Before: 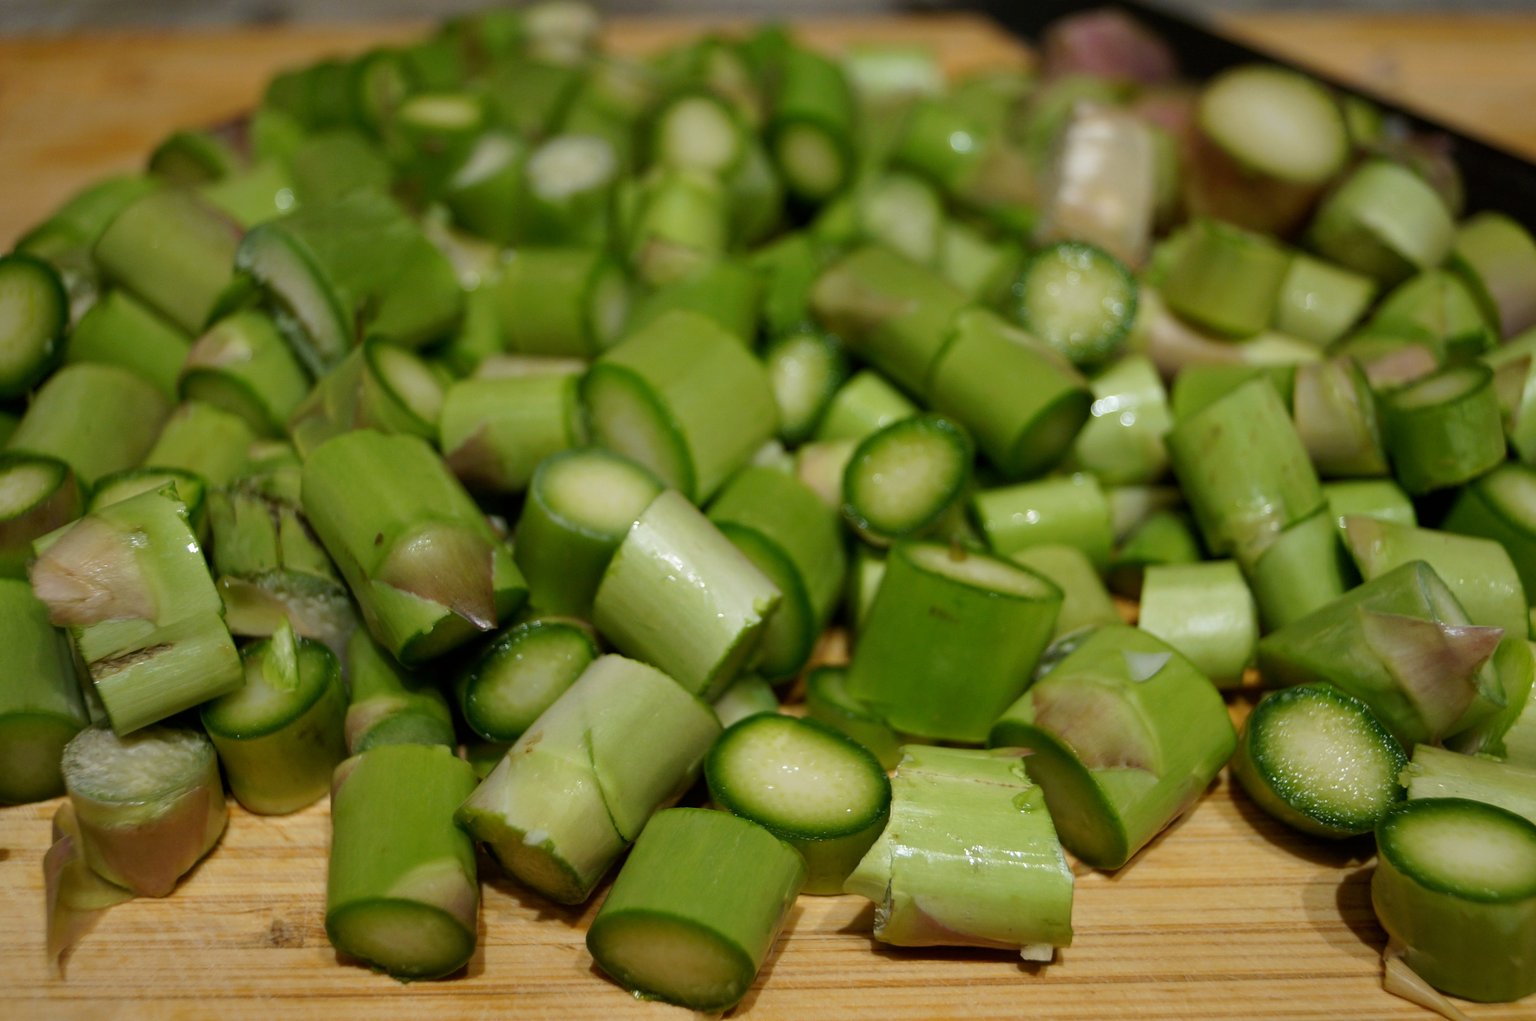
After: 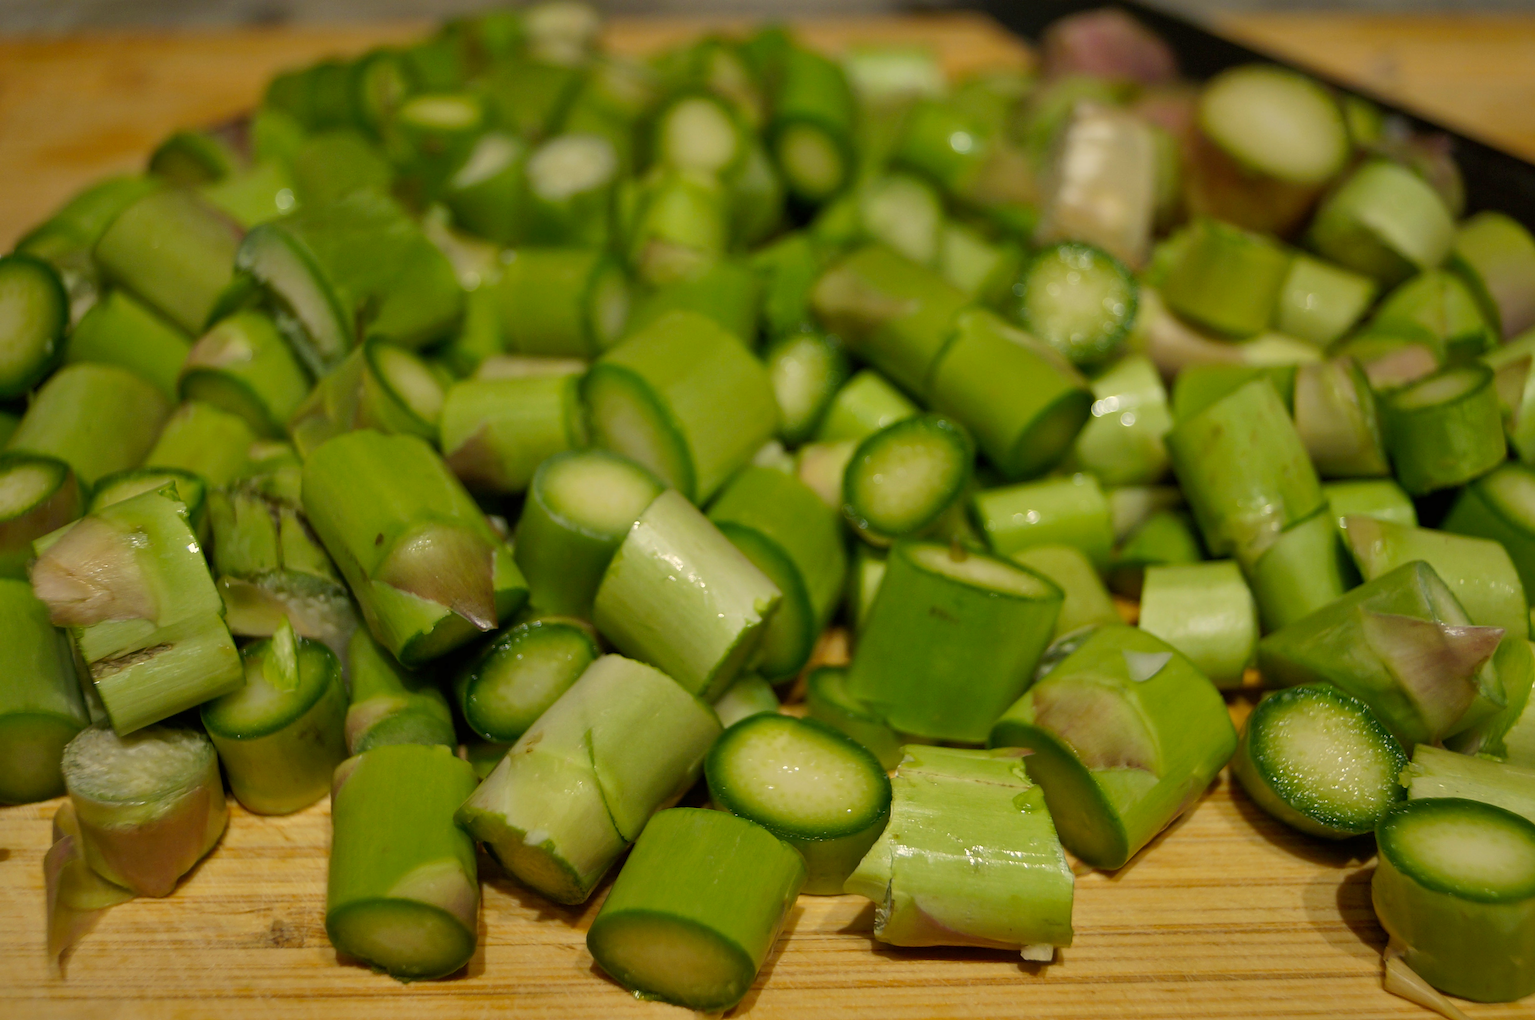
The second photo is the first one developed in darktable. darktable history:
sharpen: on, module defaults
shadows and highlights: on, module defaults
color correction: highlights a* 1.39, highlights b* 17.83
